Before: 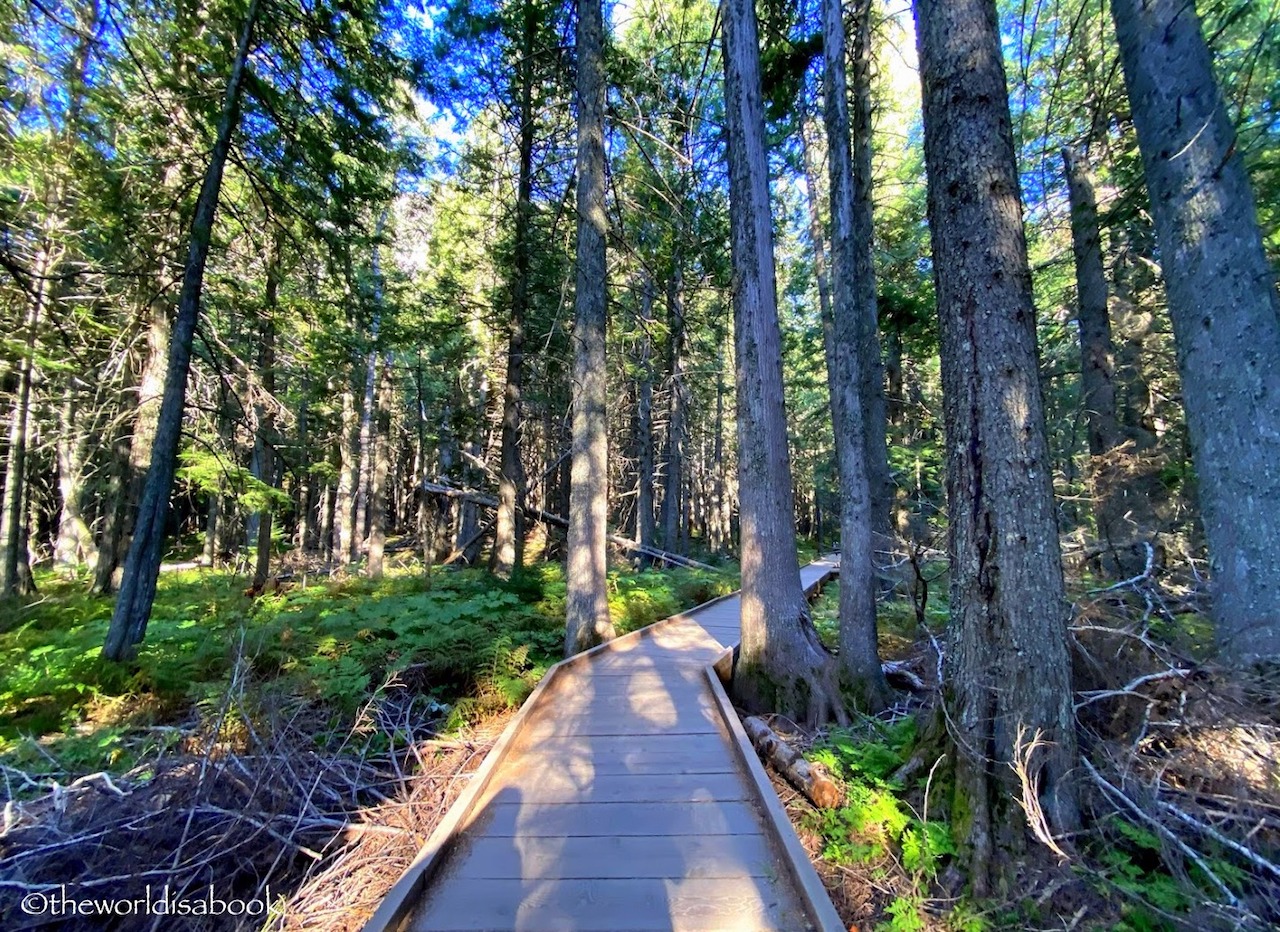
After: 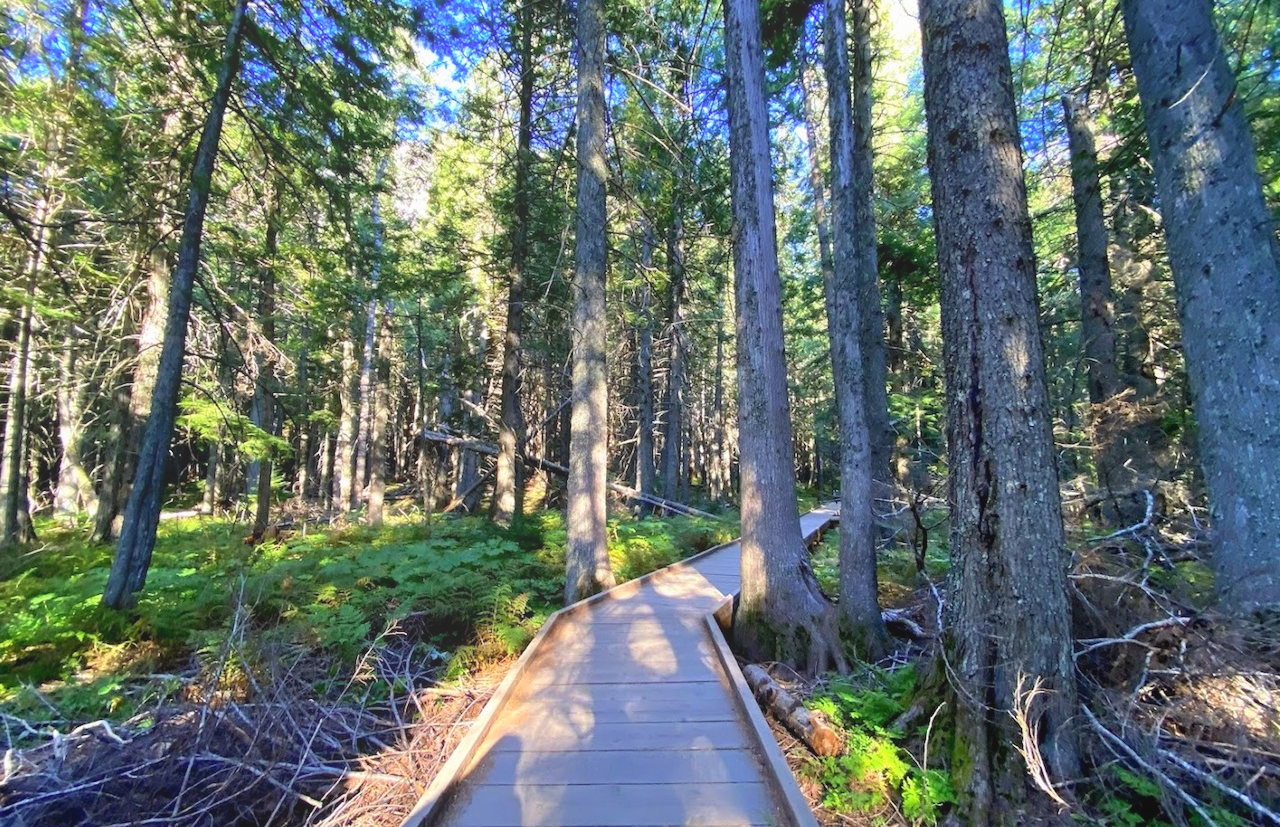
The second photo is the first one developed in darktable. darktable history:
crop and rotate: top 5.609%, bottom 5.609%
bloom: size 38%, threshold 95%, strength 30%
